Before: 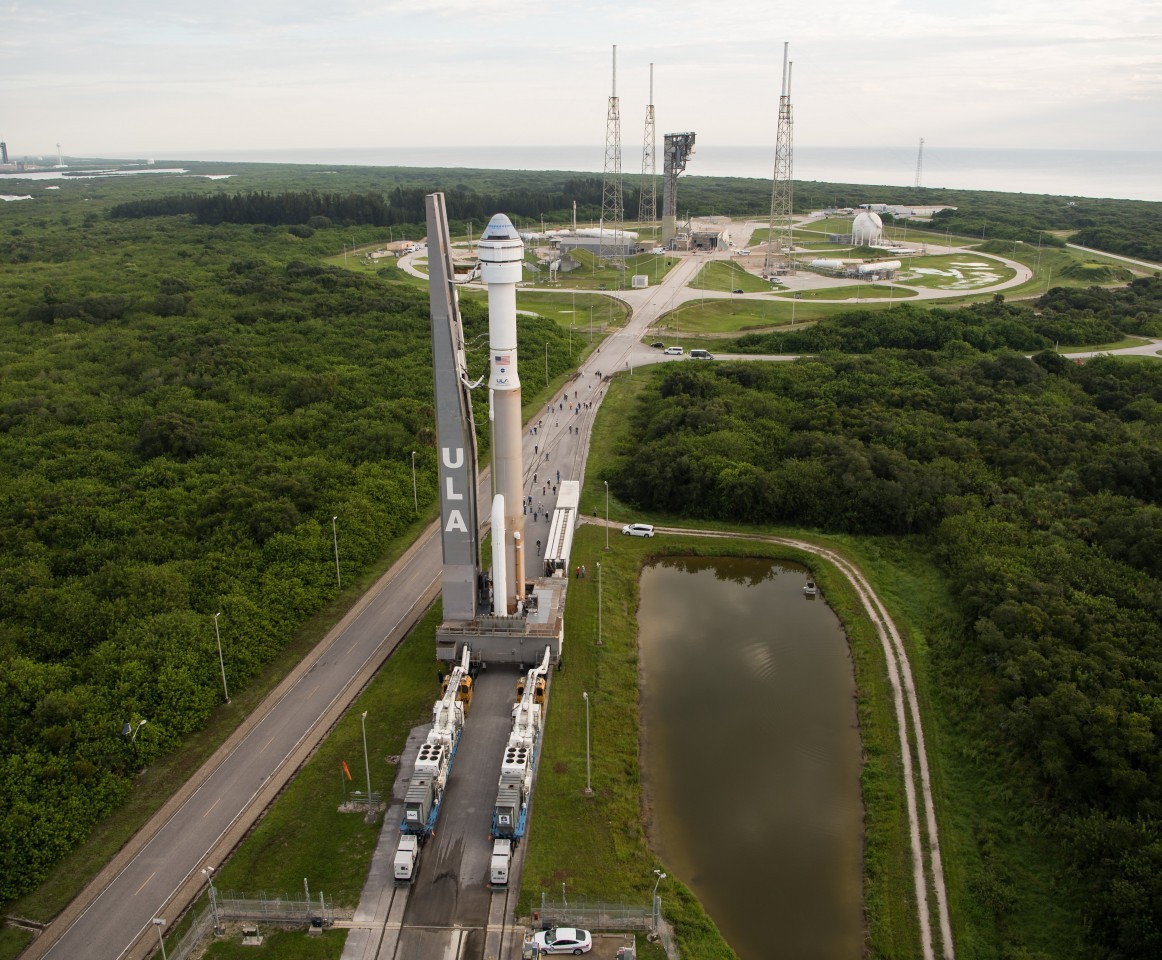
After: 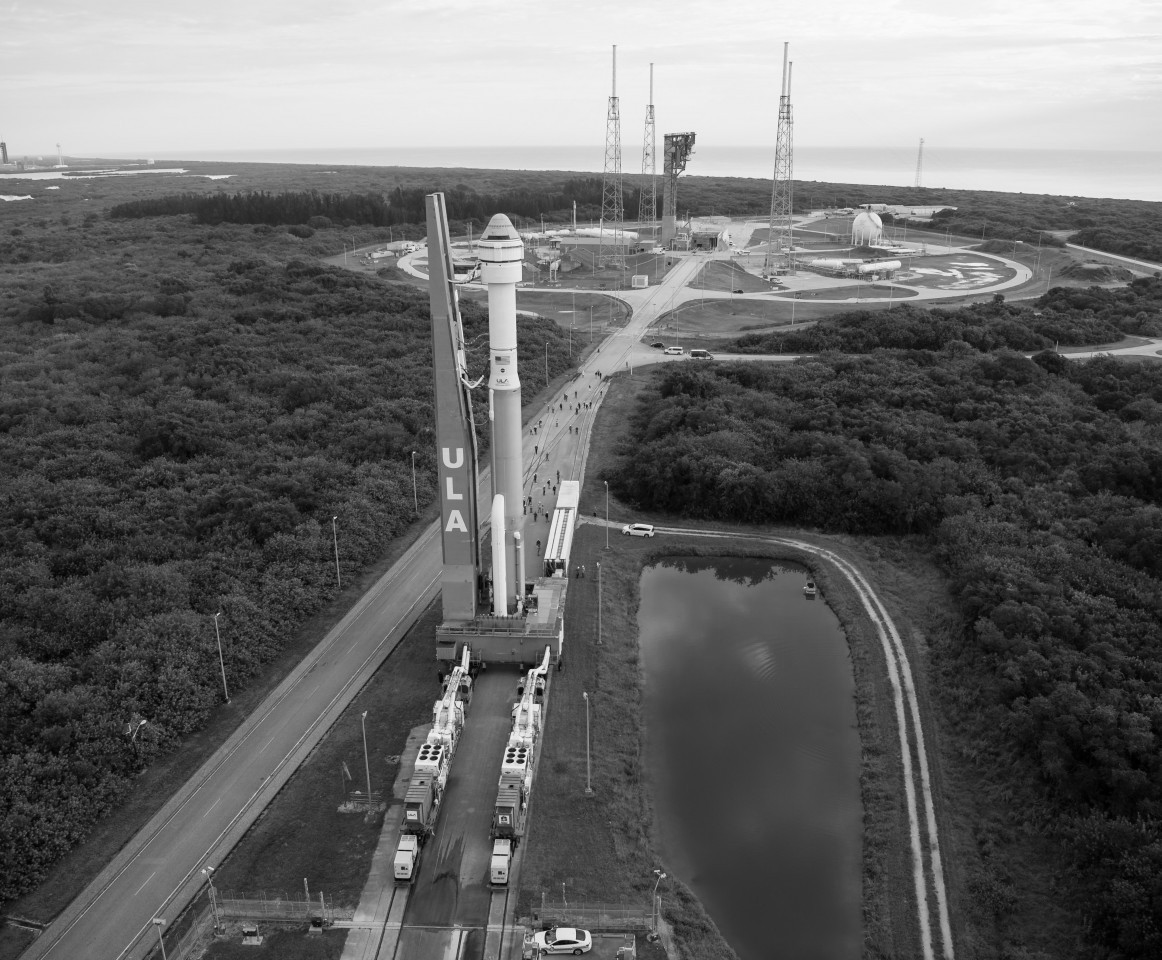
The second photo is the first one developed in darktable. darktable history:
monochrome: a -3.63, b -0.465
white balance: emerald 1
